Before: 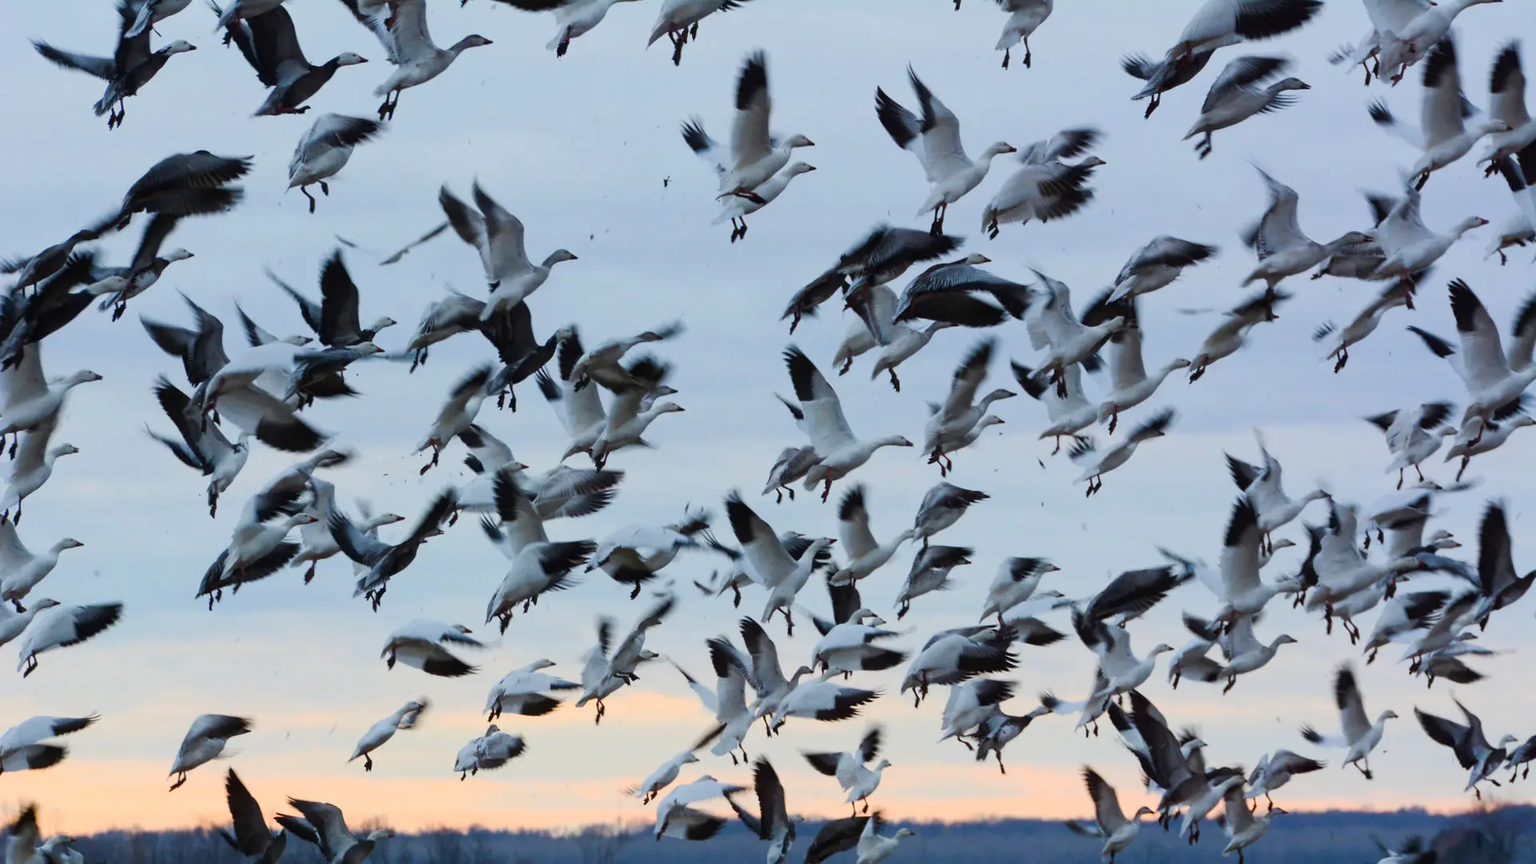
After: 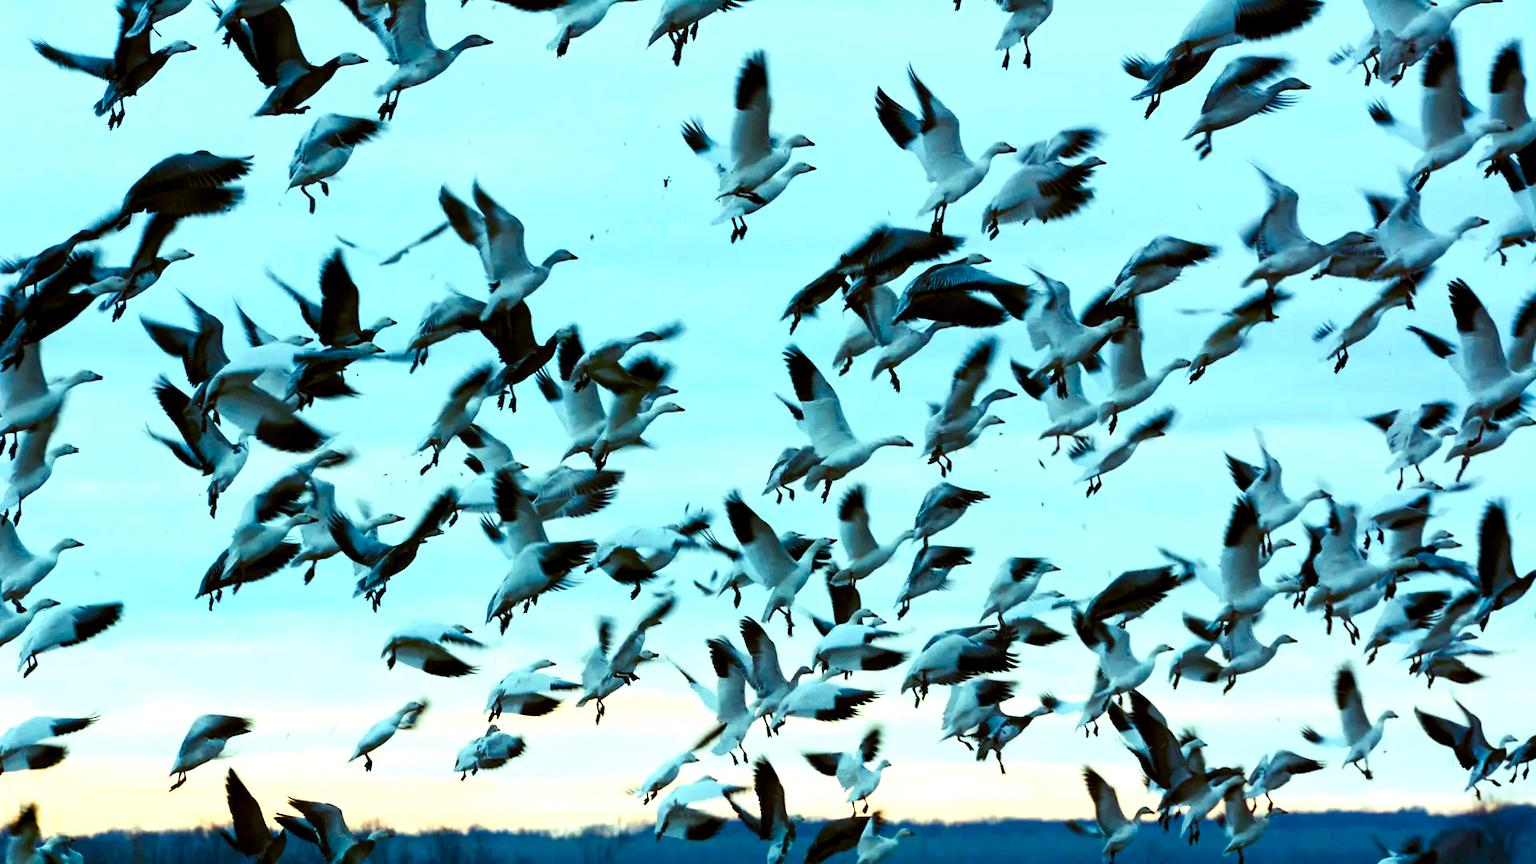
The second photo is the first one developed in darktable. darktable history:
color balance rgb: shadows lift › luminance -7.7%, shadows lift › chroma 2.13%, shadows lift › hue 165.27°, power › luminance -7.77%, power › chroma 1.1%, power › hue 215.88°, highlights gain › luminance 15.15%, highlights gain › chroma 7%, highlights gain › hue 125.57°, global offset › luminance -0.33%, global offset › chroma 0.11%, global offset › hue 165.27°, perceptual saturation grading › global saturation 24.42%, perceptual saturation grading › highlights -24.42%, perceptual saturation grading › mid-tones 24.42%, perceptual saturation grading › shadows 40%, perceptual brilliance grading › global brilliance -5%, perceptual brilliance grading › highlights 24.42%, perceptual brilliance grading › mid-tones 7%, perceptual brilliance grading › shadows -5%
tone equalizer: on, module defaults
color balance: lift [1, 1.015, 1.004, 0.985], gamma [1, 0.958, 0.971, 1.042], gain [1, 0.956, 0.977, 1.044]
